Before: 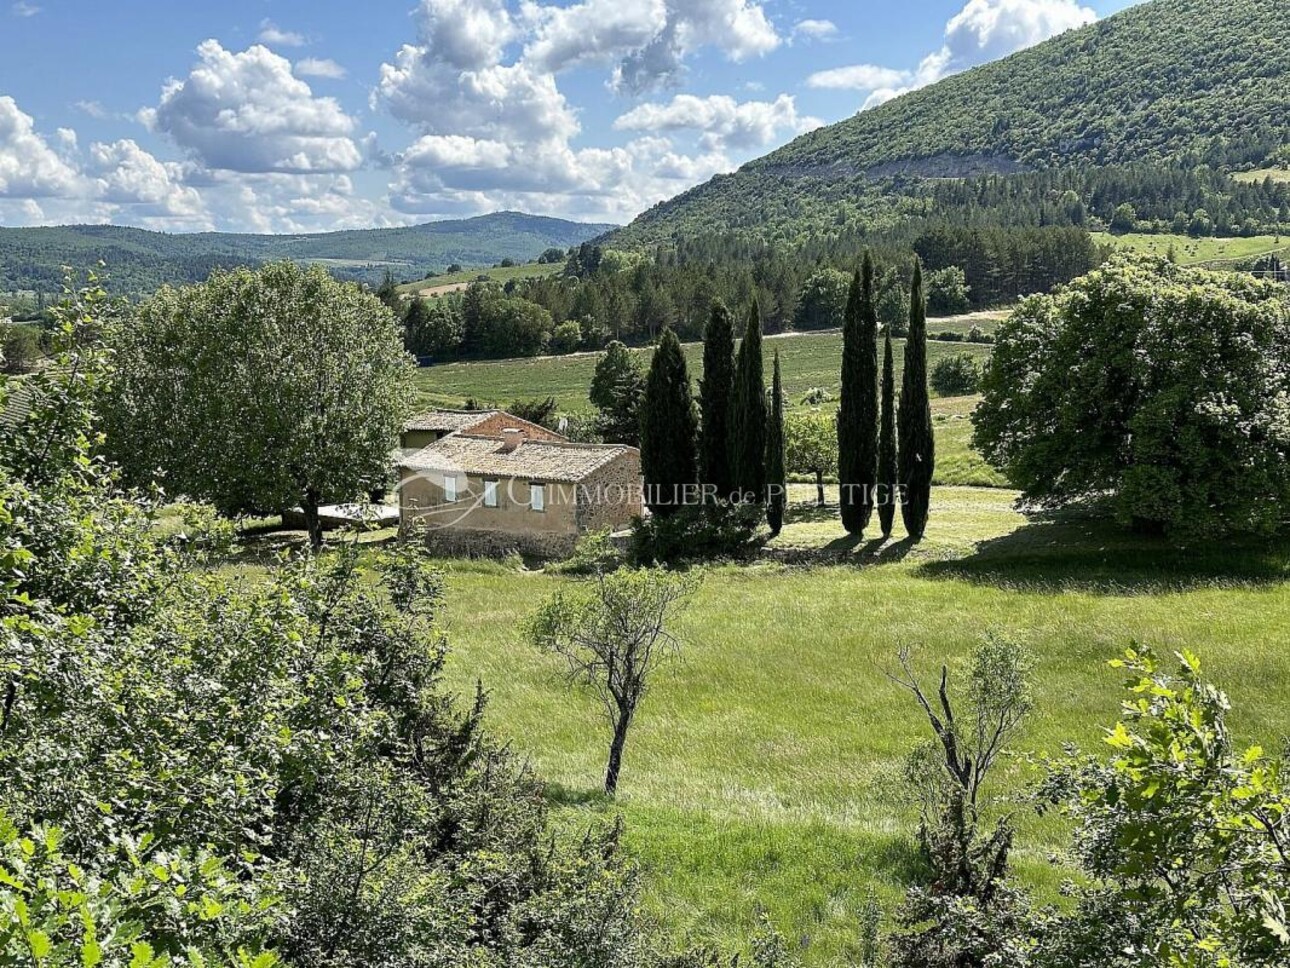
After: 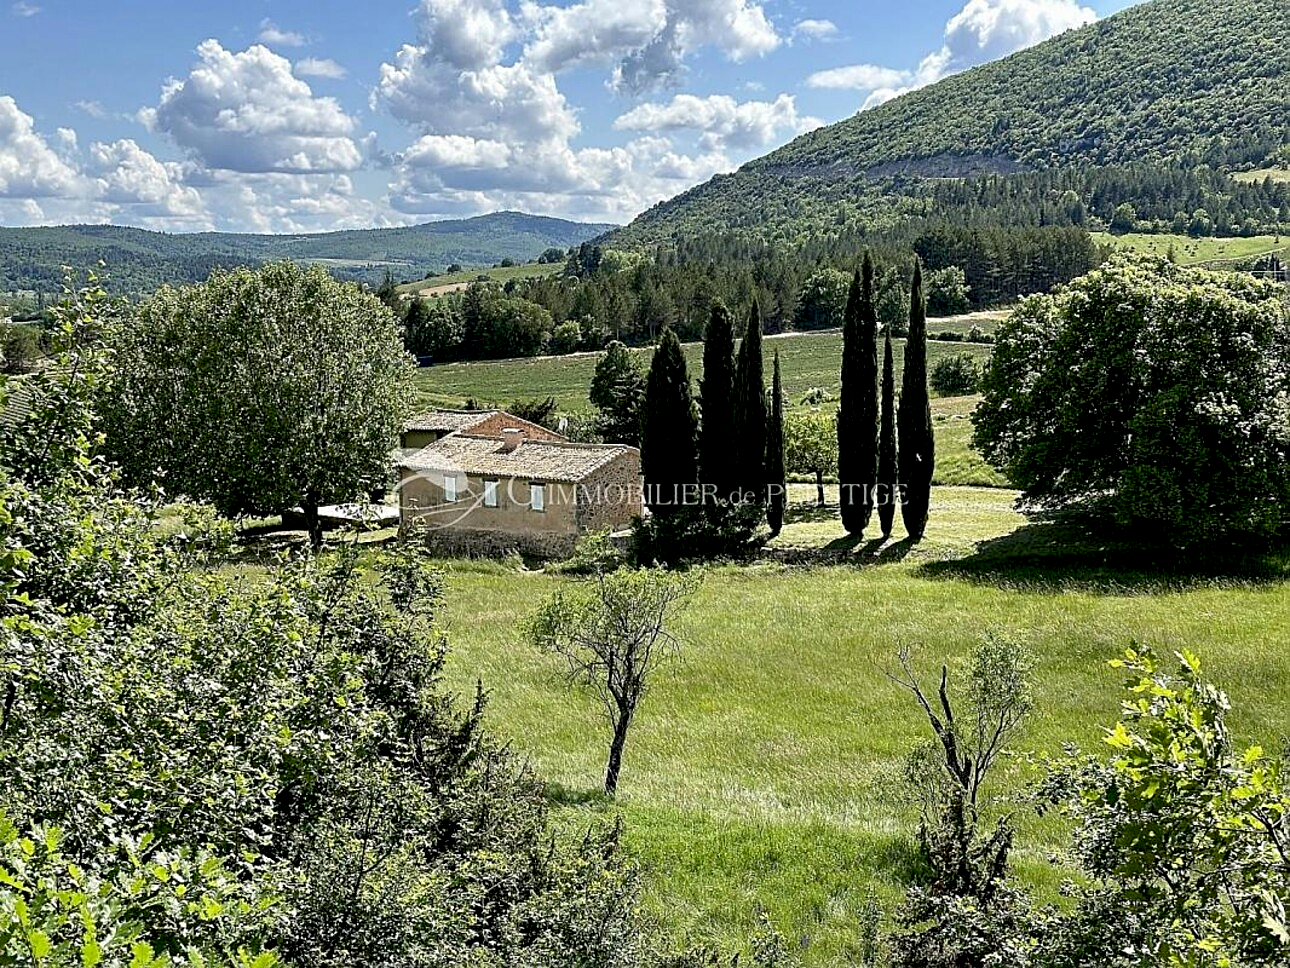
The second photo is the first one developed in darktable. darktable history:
sharpen: on, module defaults
exposure: black level correction 0.012, compensate highlight preservation false
